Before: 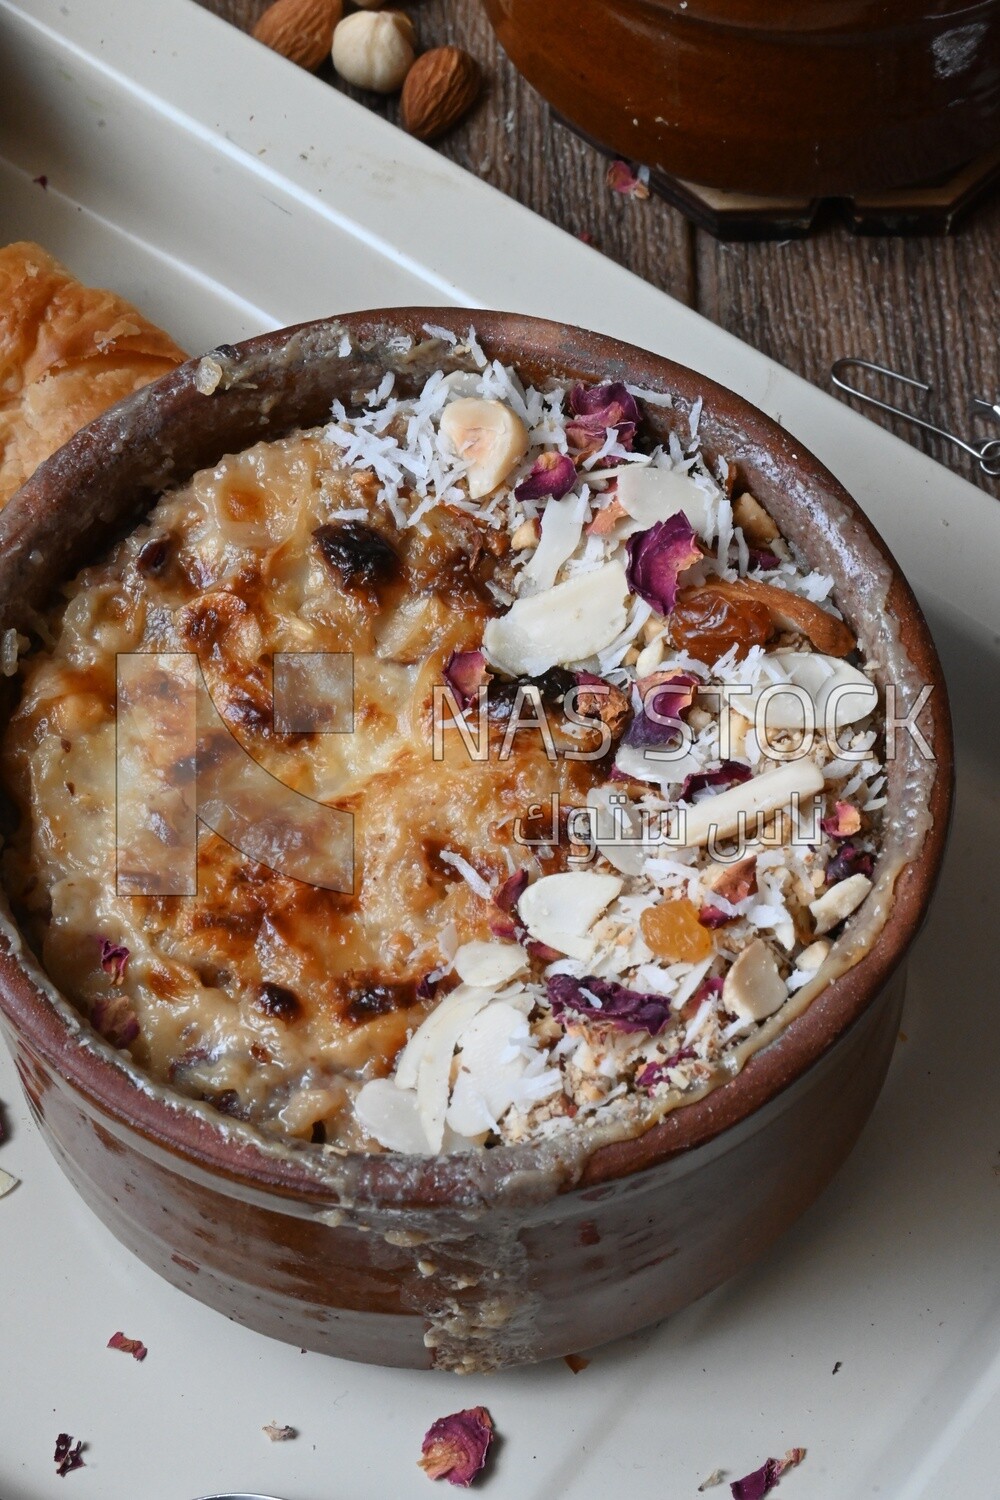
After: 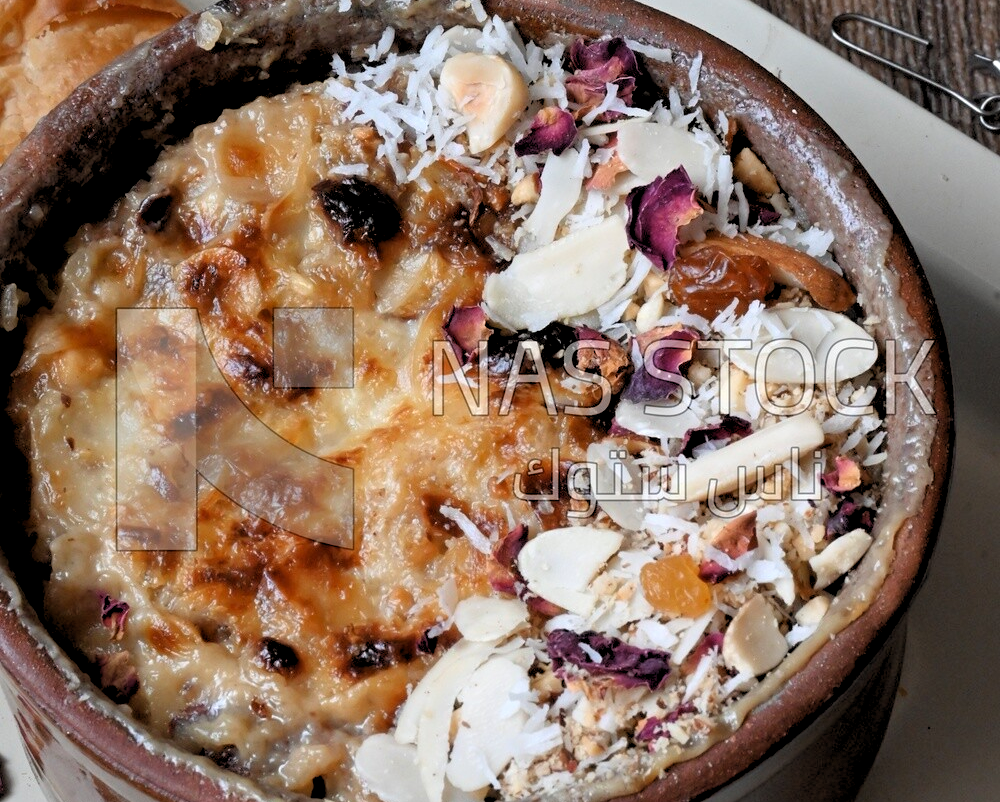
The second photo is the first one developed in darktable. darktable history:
rgb levels: levels [[0.013, 0.434, 0.89], [0, 0.5, 1], [0, 0.5, 1]]
crop and rotate: top 23.043%, bottom 23.437%
